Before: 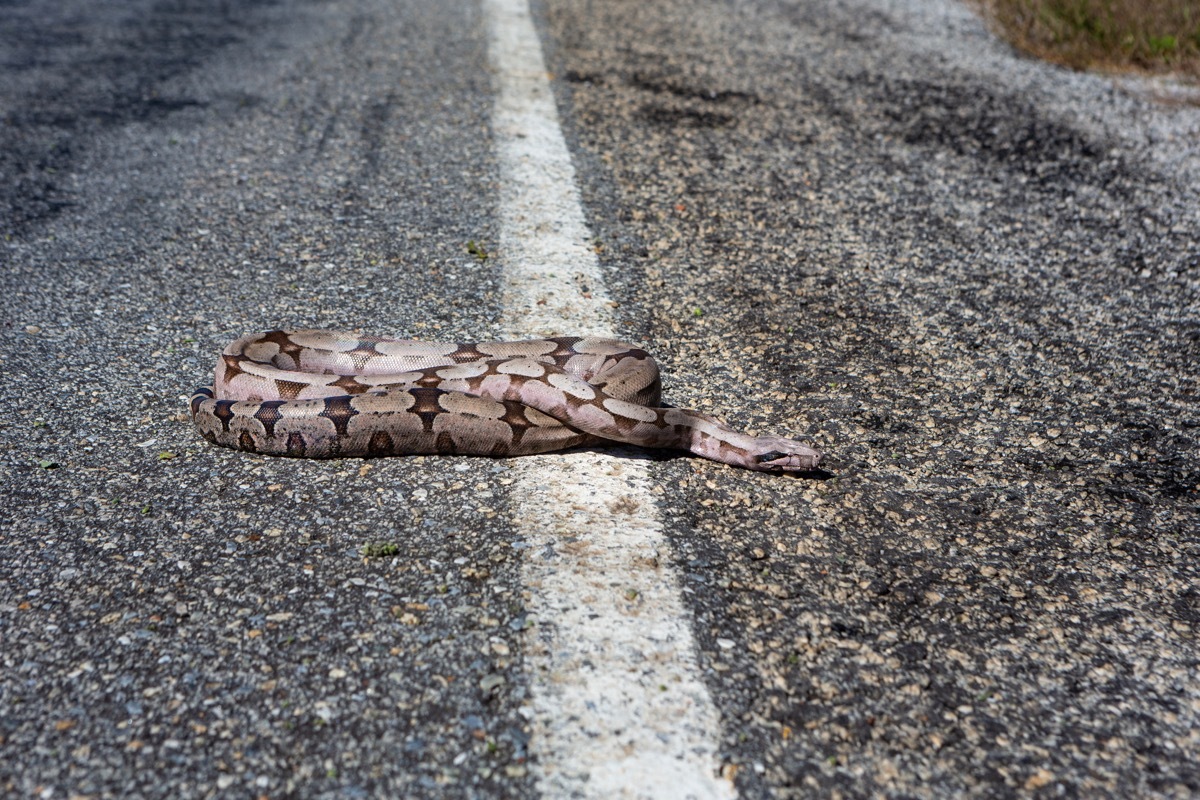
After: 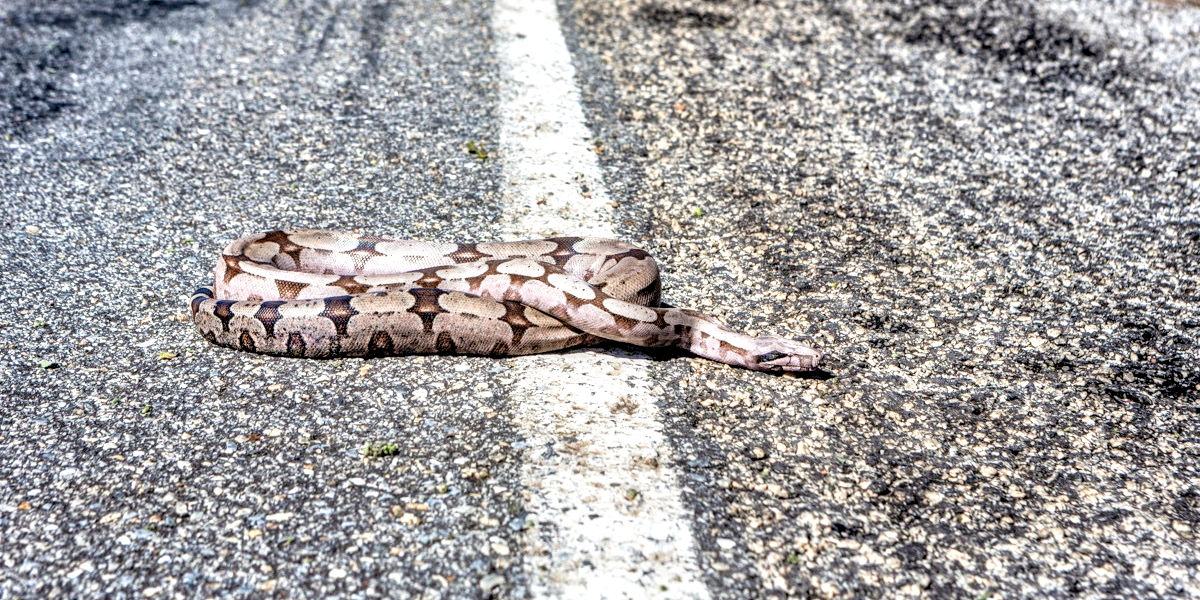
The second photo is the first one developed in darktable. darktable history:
local contrast: highlights 65%, shadows 54%, detail 169%, midtone range 0.514
tone equalizer: -7 EV 0.15 EV, -6 EV 0.6 EV, -5 EV 1.15 EV, -4 EV 1.33 EV, -3 EV 1.15 EV, -2 EV 0.6 EV, -1 EV 0.15 EV, mask exposure compensation -0.5 EV
base curve: curves: ch0 [(0, 0) (0.088, 0.125) (0.176, 0.251) (0.354, 0.501) (0.613, 0.749) (1, 0.877)], preserve colors none
crop and rotate: top 12.5%, bottom 12.5%
